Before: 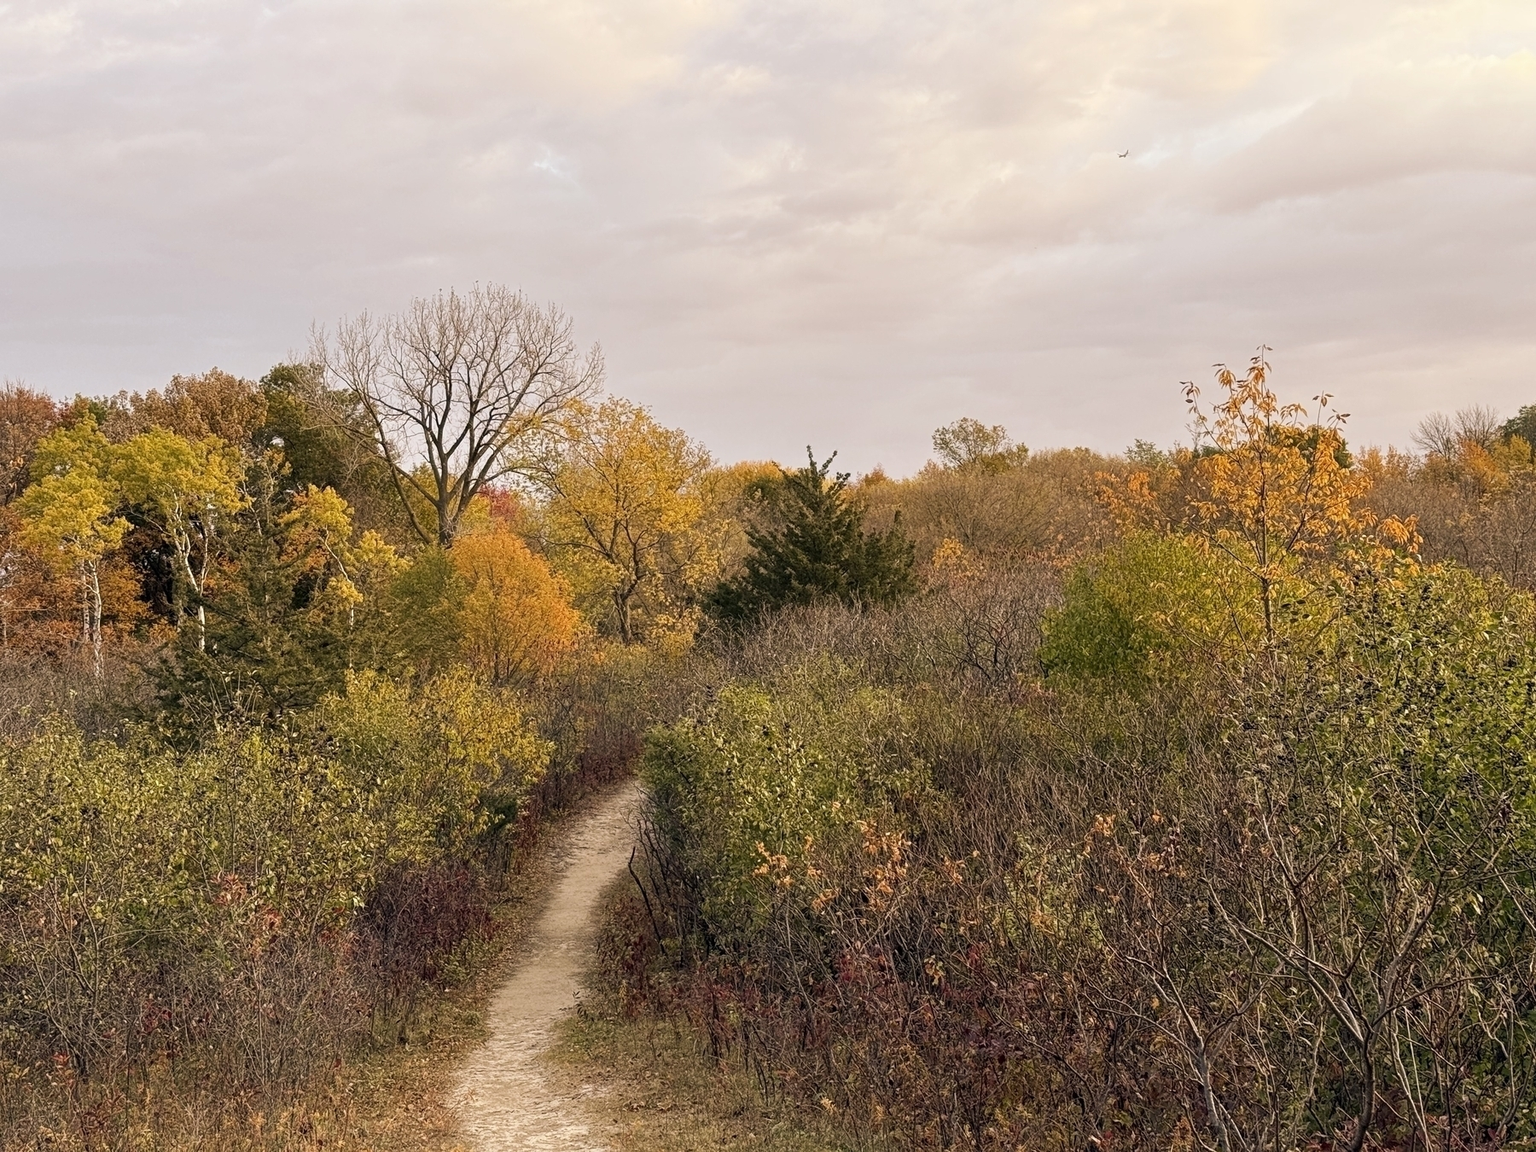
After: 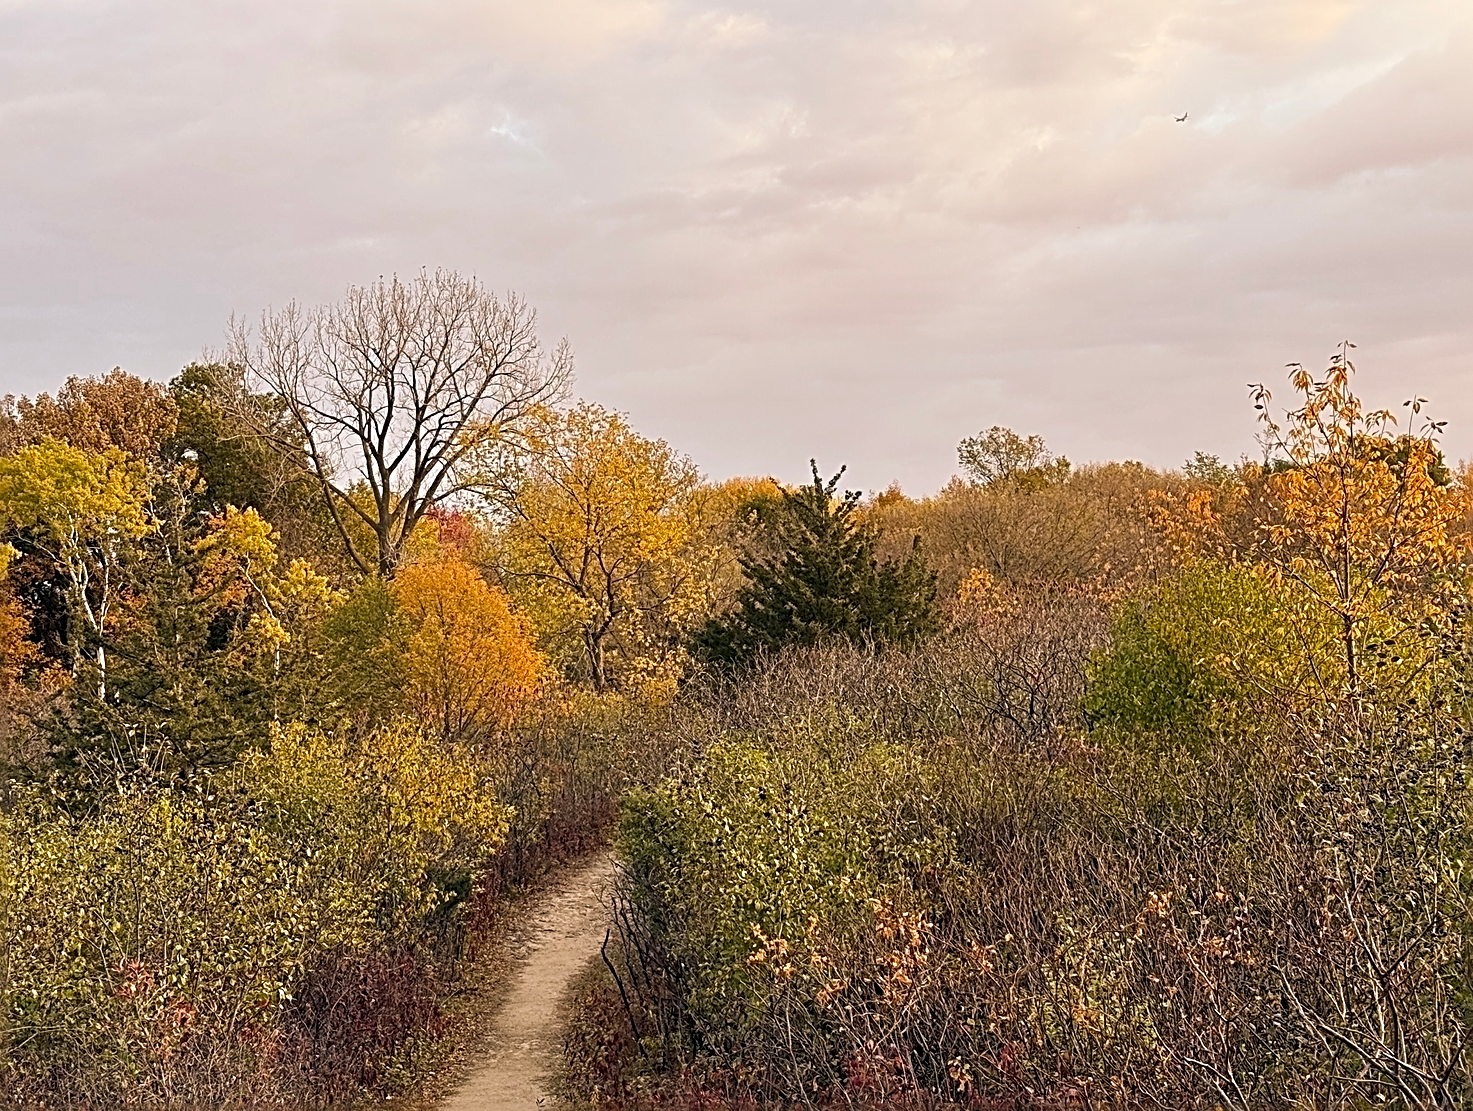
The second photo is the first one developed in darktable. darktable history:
crop and rotate: left 7.55%, top 4.702%, right 10.59%, bottom 12.944%
sharpen: radius 3.037, amount 0.757
